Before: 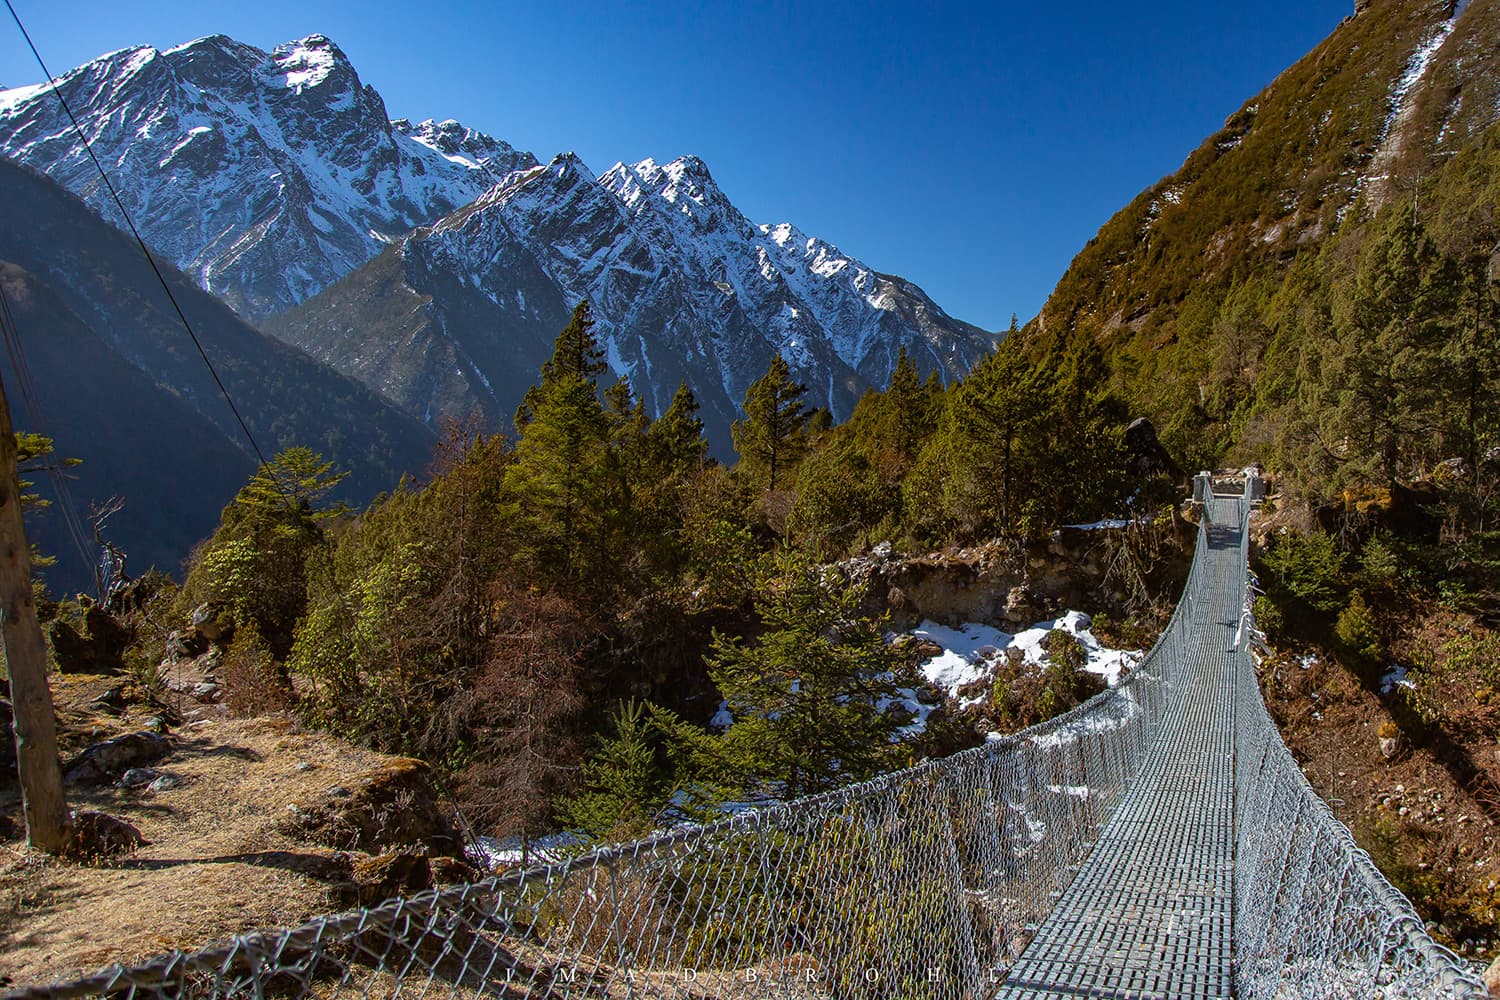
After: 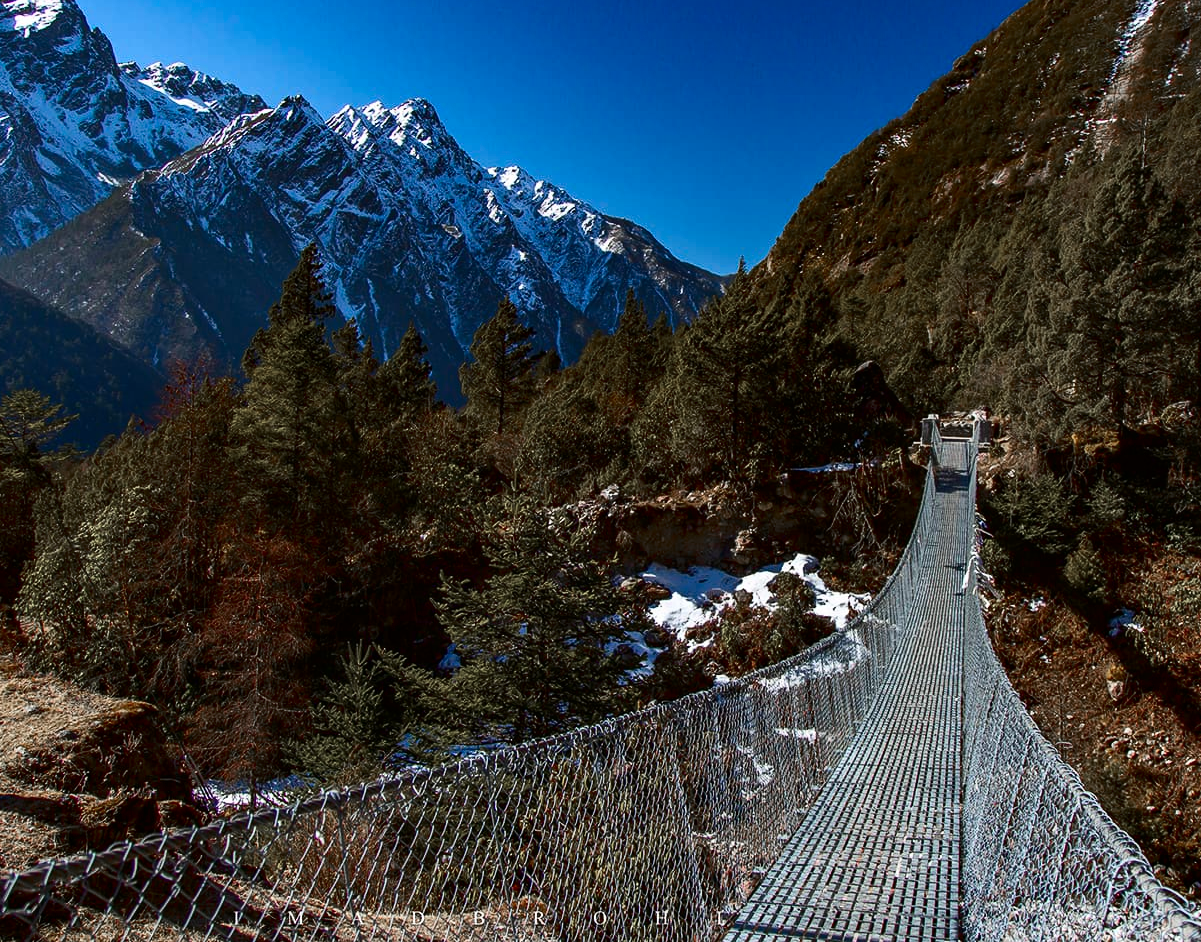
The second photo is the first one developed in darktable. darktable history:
contrast brightness saturation: contrast 0.212, brightness -0.108, saturation 0.212
color zones: curves: ch1 [(0, 0.708) (0.088, 0.648) (0.245, 0.187) (0.429, 0.326) (0.571, 0.498) (0.714, 0.5) (0.857, 0.5) (1, 0.708)]
crop and rotate: left 18.17%, top 5.733%, right 1.734%
